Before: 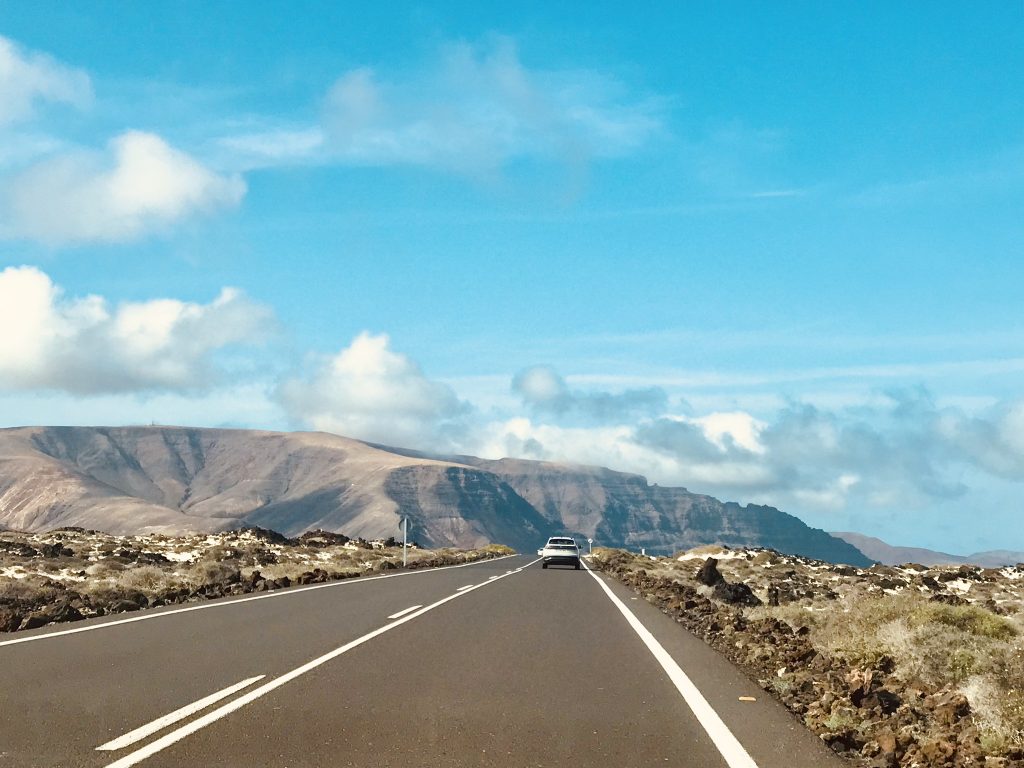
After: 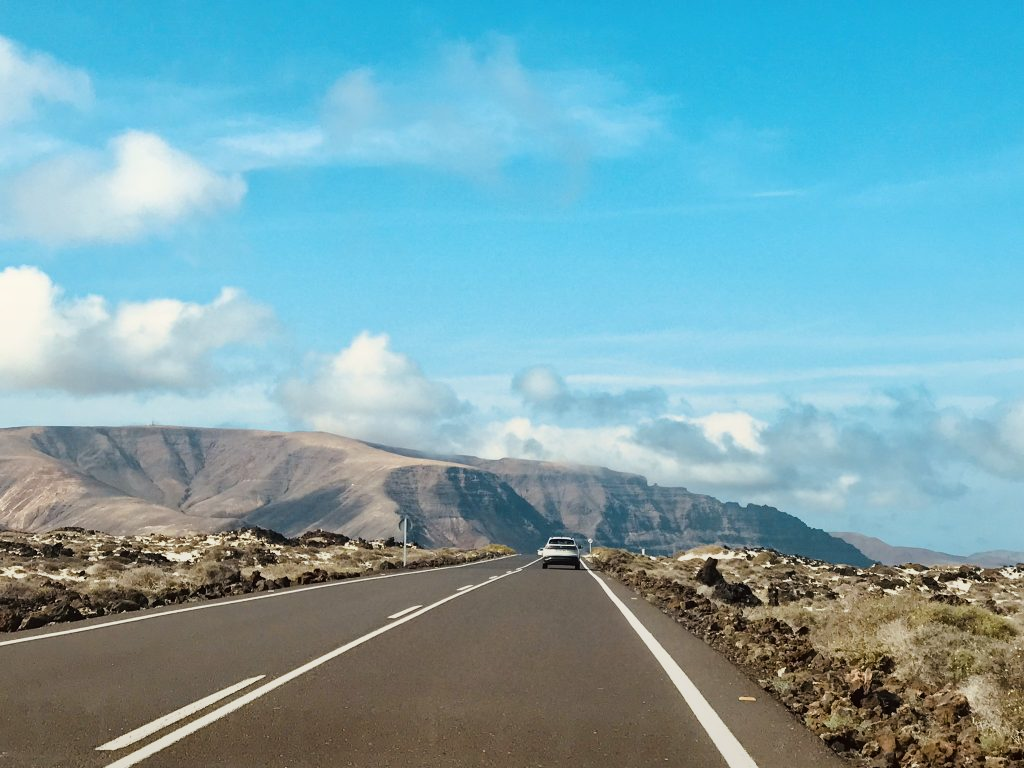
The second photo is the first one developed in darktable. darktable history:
graduated density: rotation -180°, offset 27.42
tone curve: curves: ch0 [(0, 0) (0.08, 0.056) (0.4, 0.4) (0.6, 0.612) (0.92, 0.924) (1, 1)], color space Lab, linked channels, preserve colors none
